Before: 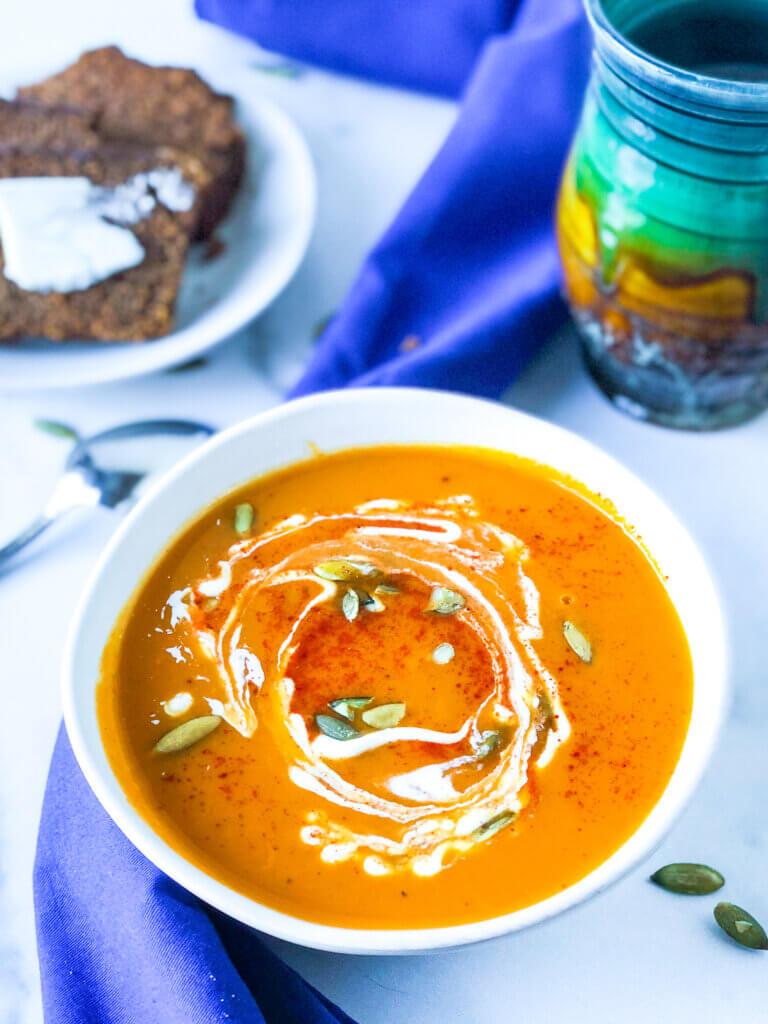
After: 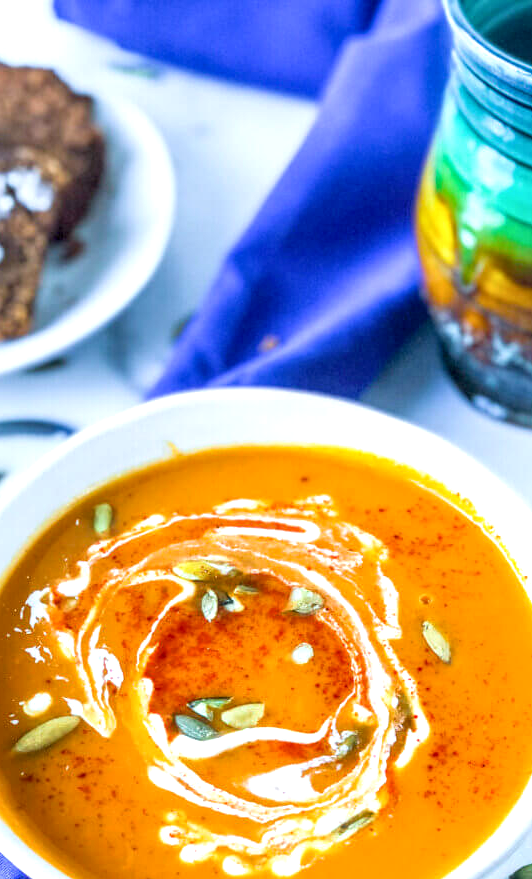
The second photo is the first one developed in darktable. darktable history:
levels: gray 50.8%
local contrast: on, module defaults
crop: left 18.448%, right 12.165%, bottom 14.143%
exposure: black level correction 0.001, exposure 0.191 EV, compensate exposure bias true, compensate highlight preservation false
